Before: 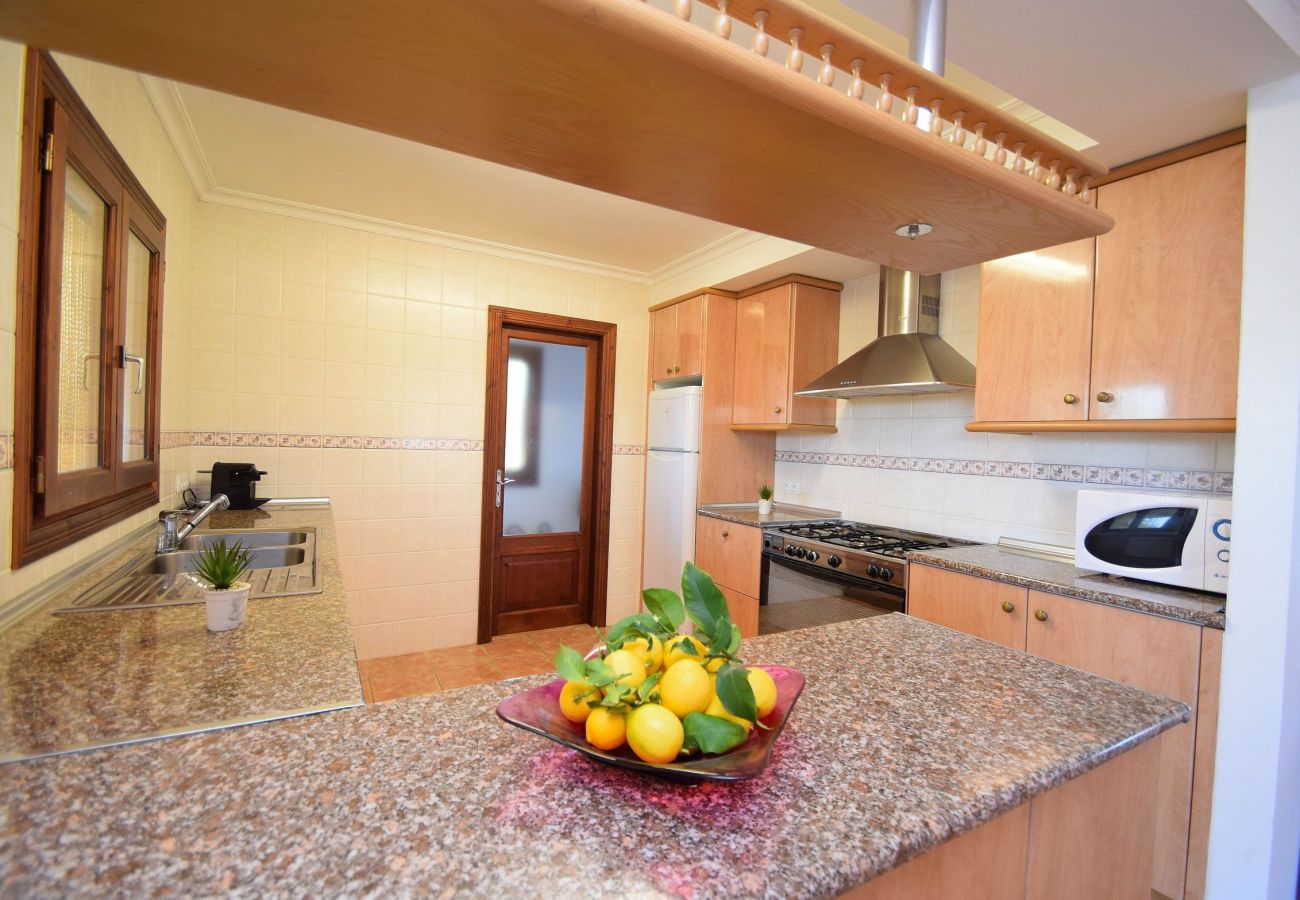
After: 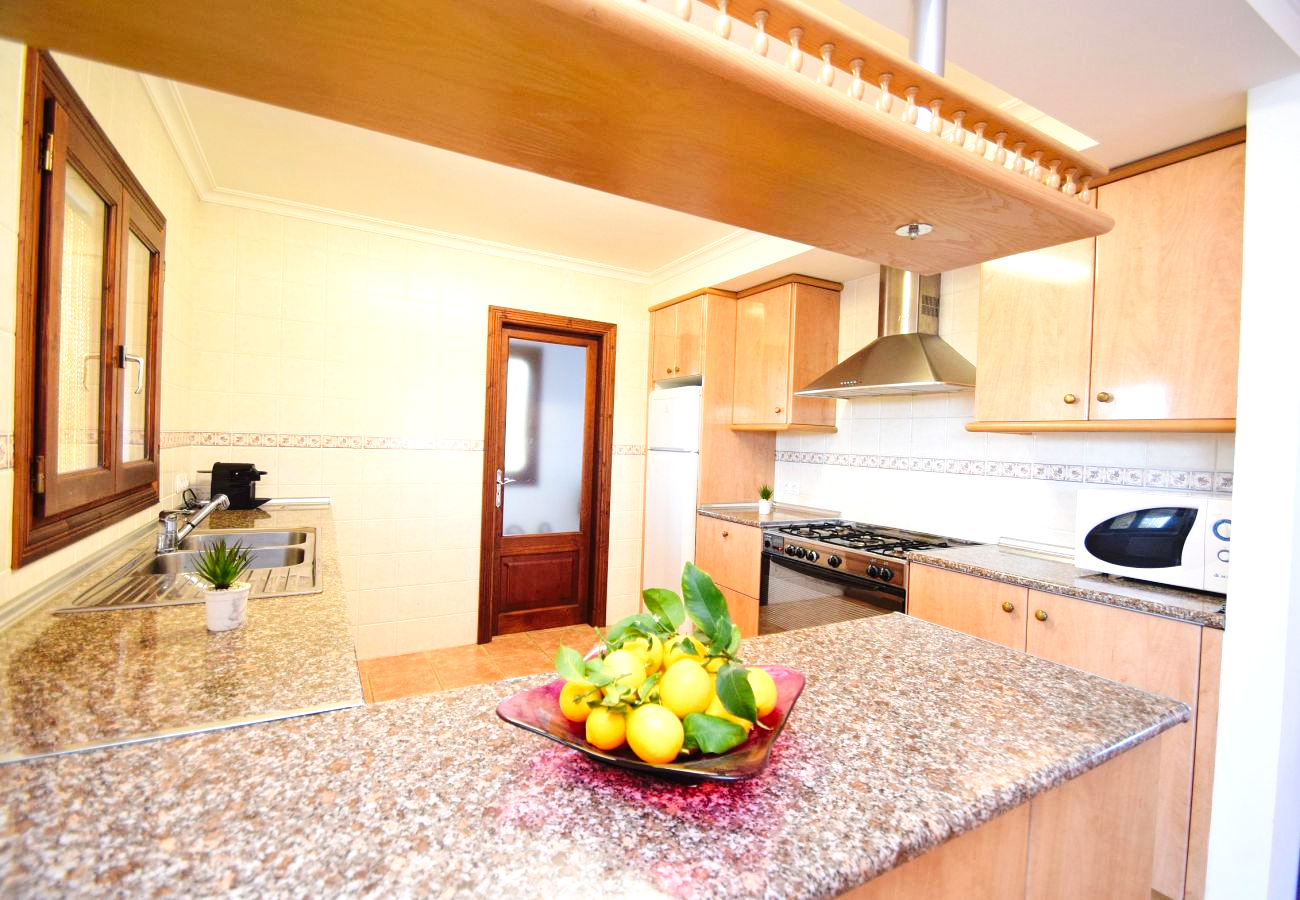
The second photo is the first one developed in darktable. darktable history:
tone curve: curves: ch0 [(0, 0) (0.003, 0.04) (0.011, 0.04) (0.025, 0.043) (0.044, 0.049) (0.069, 0.066) (0.1, 0.095) (0.136, 0.121) (0.177, 0.154) (0.224, 0.211) (0.277, 0.281) (0.335, 0.358) (0.399, 0.452) (0.468, 0.54) (0.543, 0.628) (0.623, 0.721) (0.709, 0.801) (0.801, 0.883) (0.898, 0.948) (1, 1)], preserve colors none
local contrast: highlights 100%, shadows 100%, detail 120%, midtone range 0.2
exposure: black level correction 0.001, exposure 0.5 EV, compensate exposure bias true, compensate highlight preservation false
